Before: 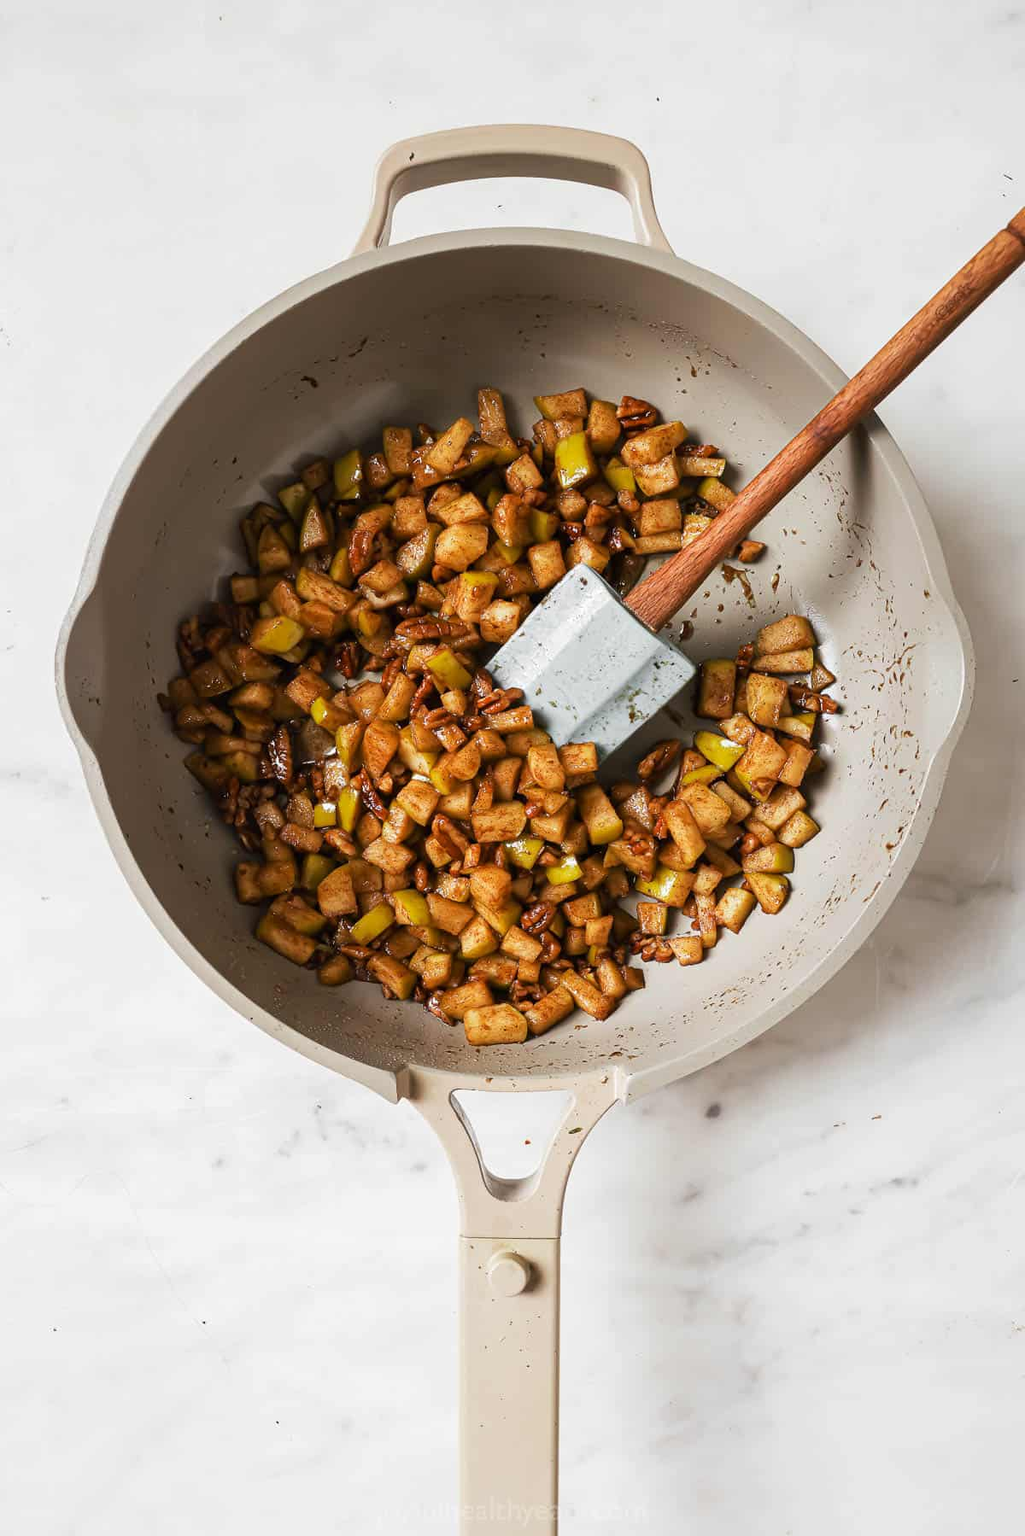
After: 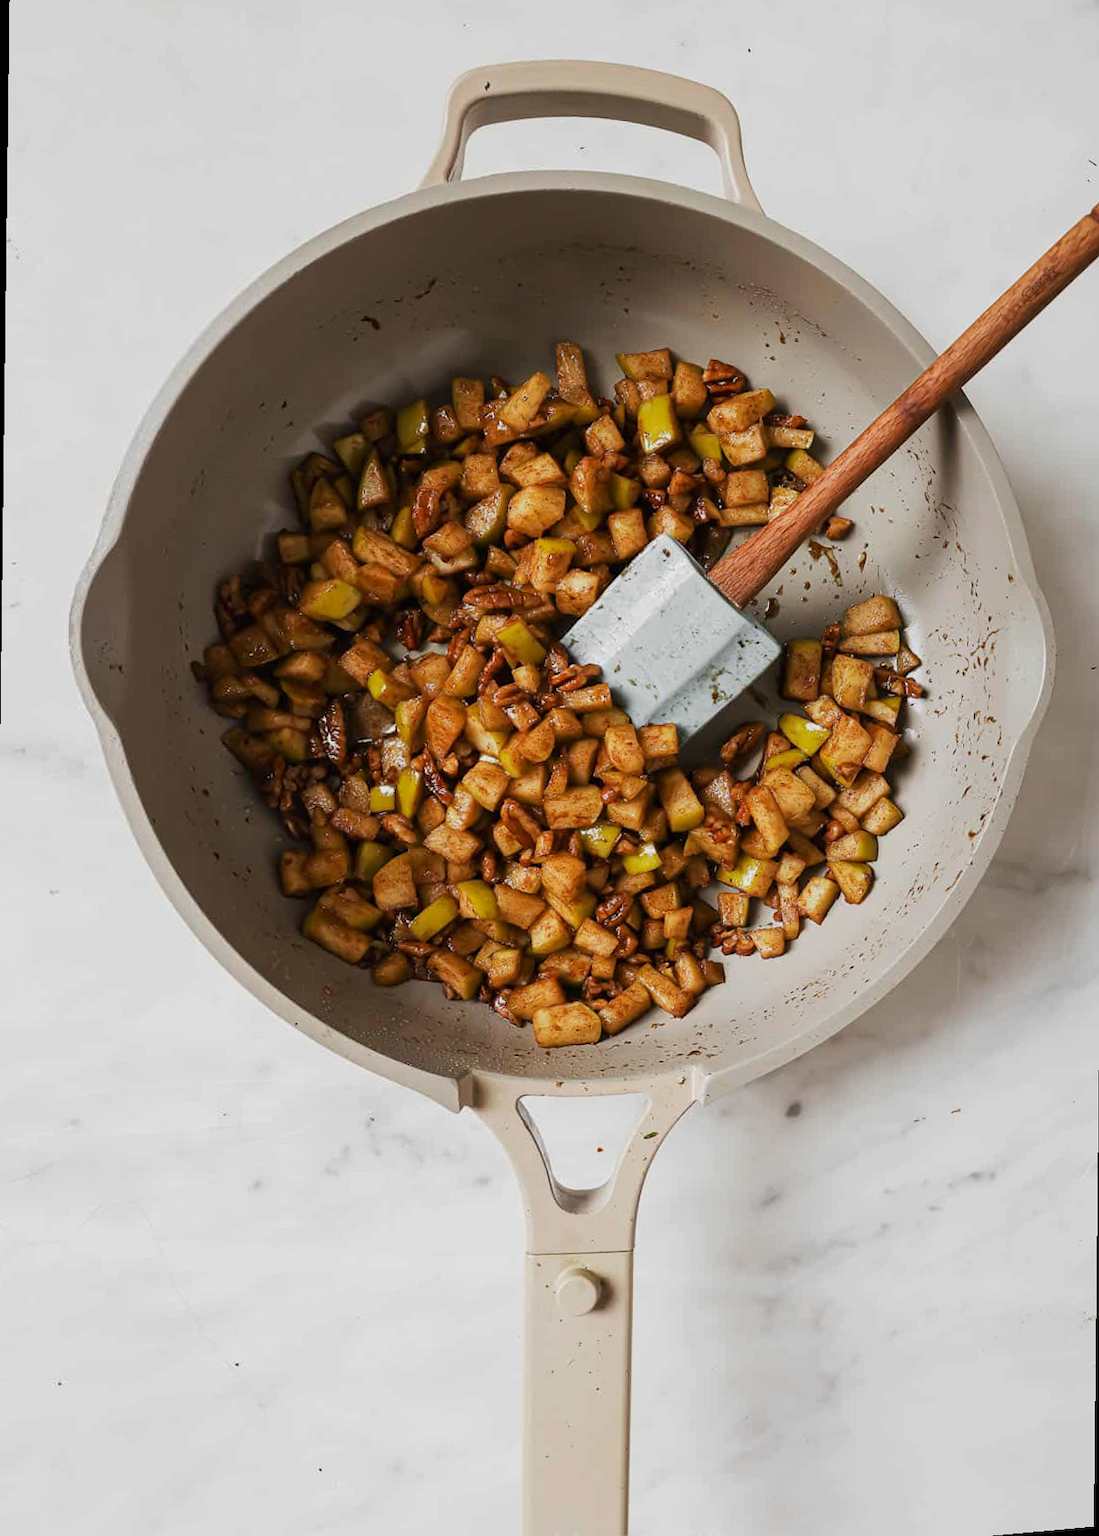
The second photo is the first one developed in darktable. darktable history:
rotate and perspective: rotation 0.679°, lens shift (horizontal) 0.136, crop left 0.009, crop right 0.991, crop top 0.078, crop bottom 0.95
exposure: exposure -0.293 EV, compensate highlight preservation false
